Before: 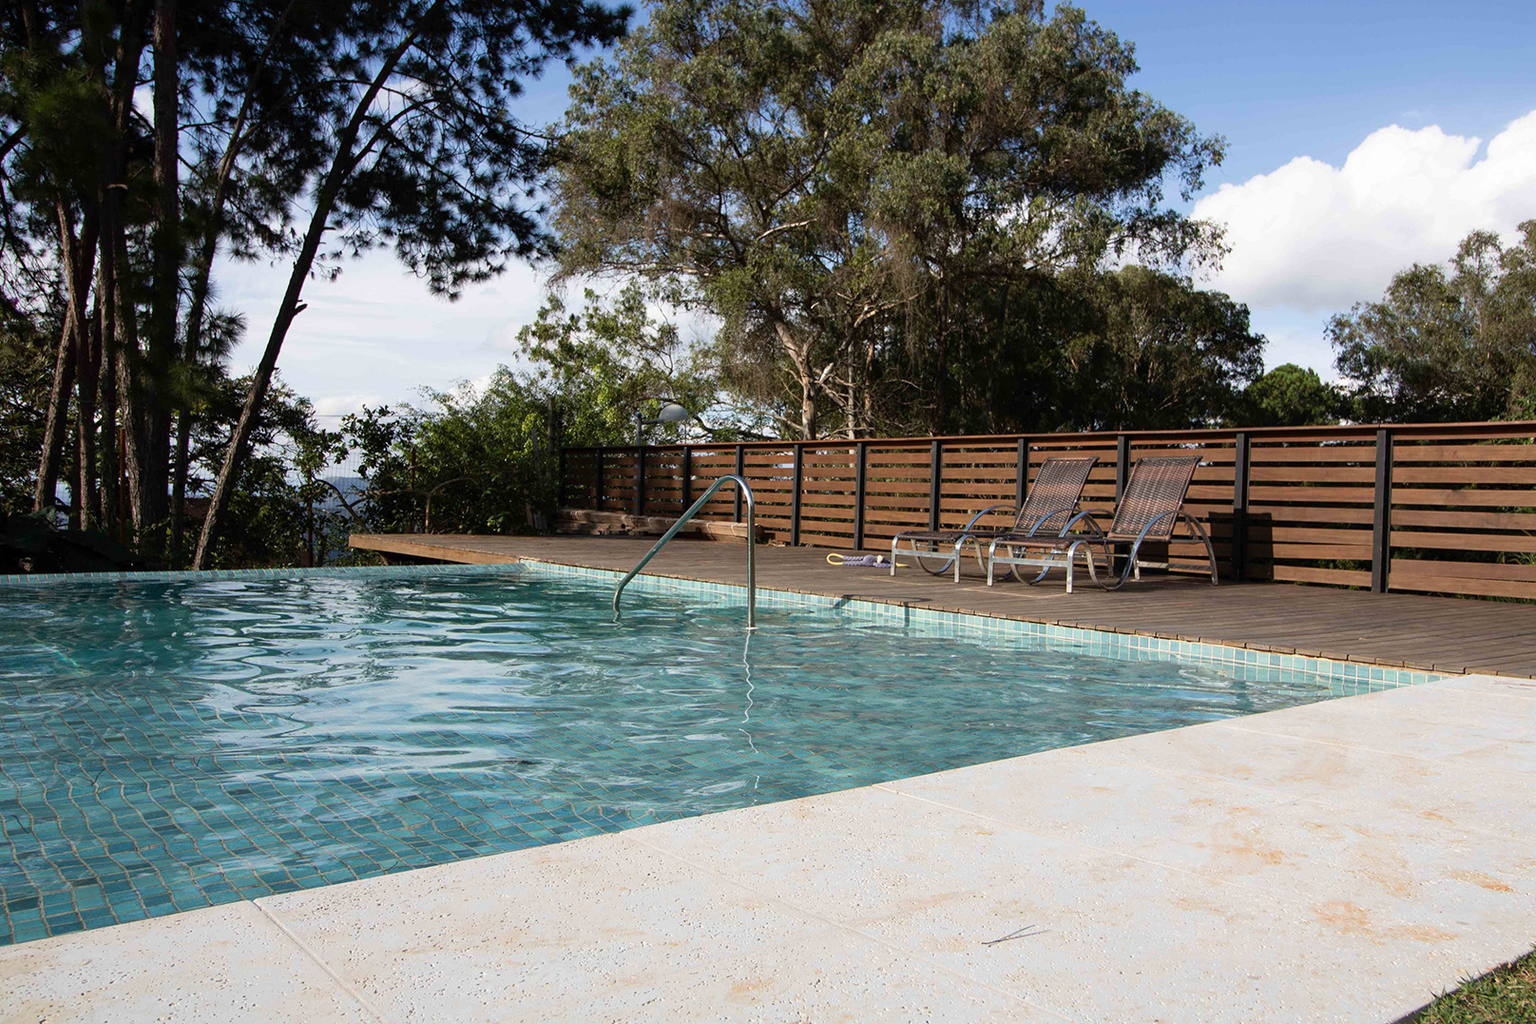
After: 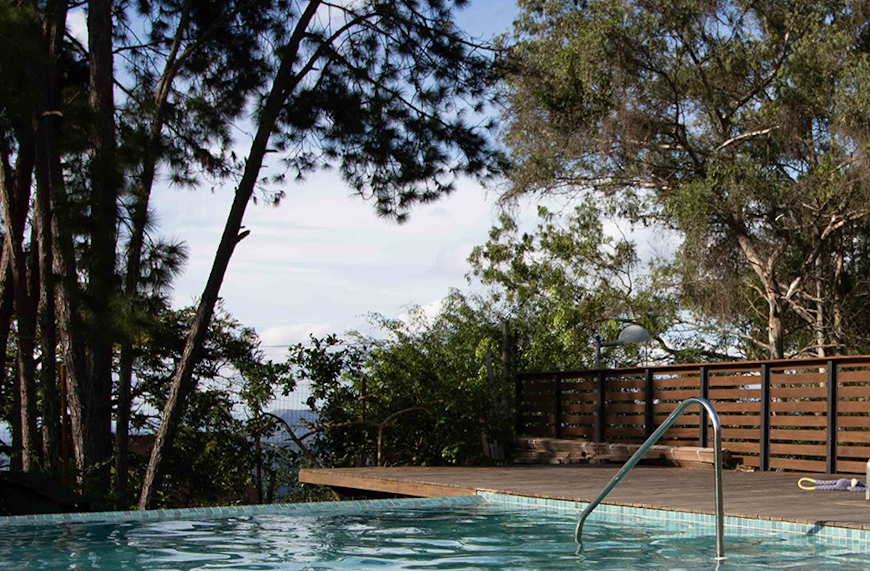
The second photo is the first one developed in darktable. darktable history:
rotate and perspective: rotation -1.32°, lens shift (horizontal) -0.031, crop left 0.015, crop right 0.985, crop top 0.047, crop bottom 0.982
color correction: saturation 0.99
crop and rotate: left 3.047%, top 7.509%, right 42.236%, bottom 37.598%
